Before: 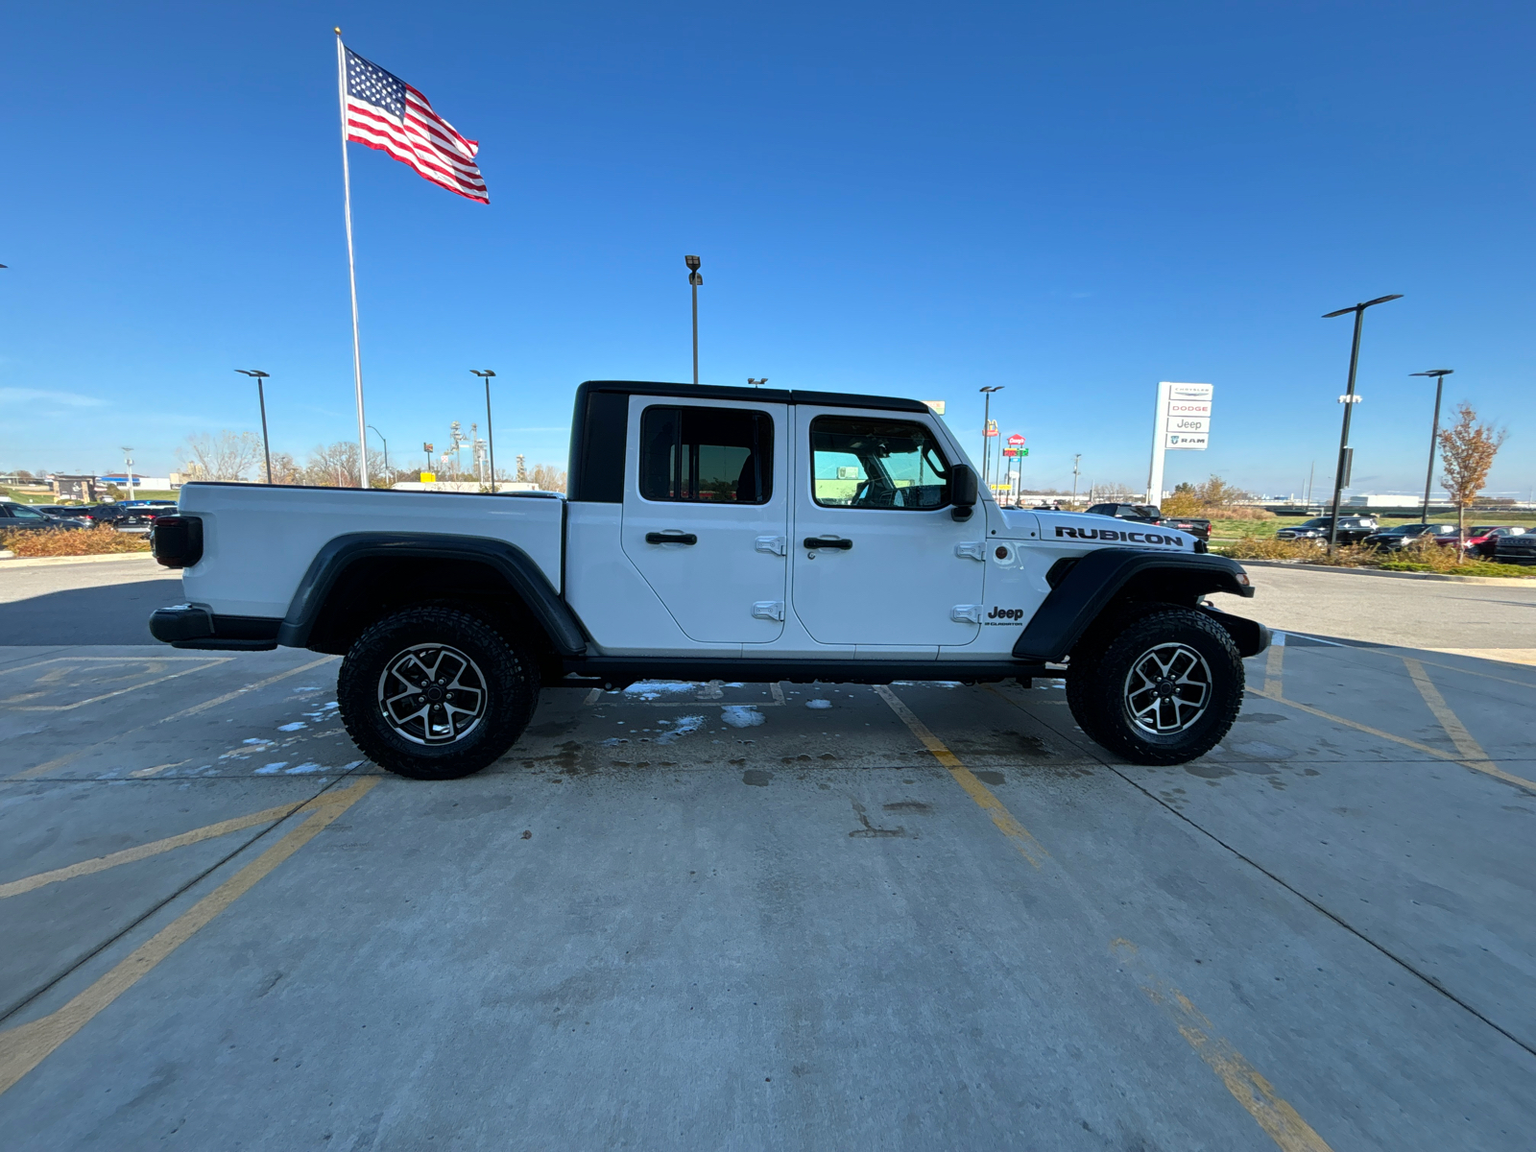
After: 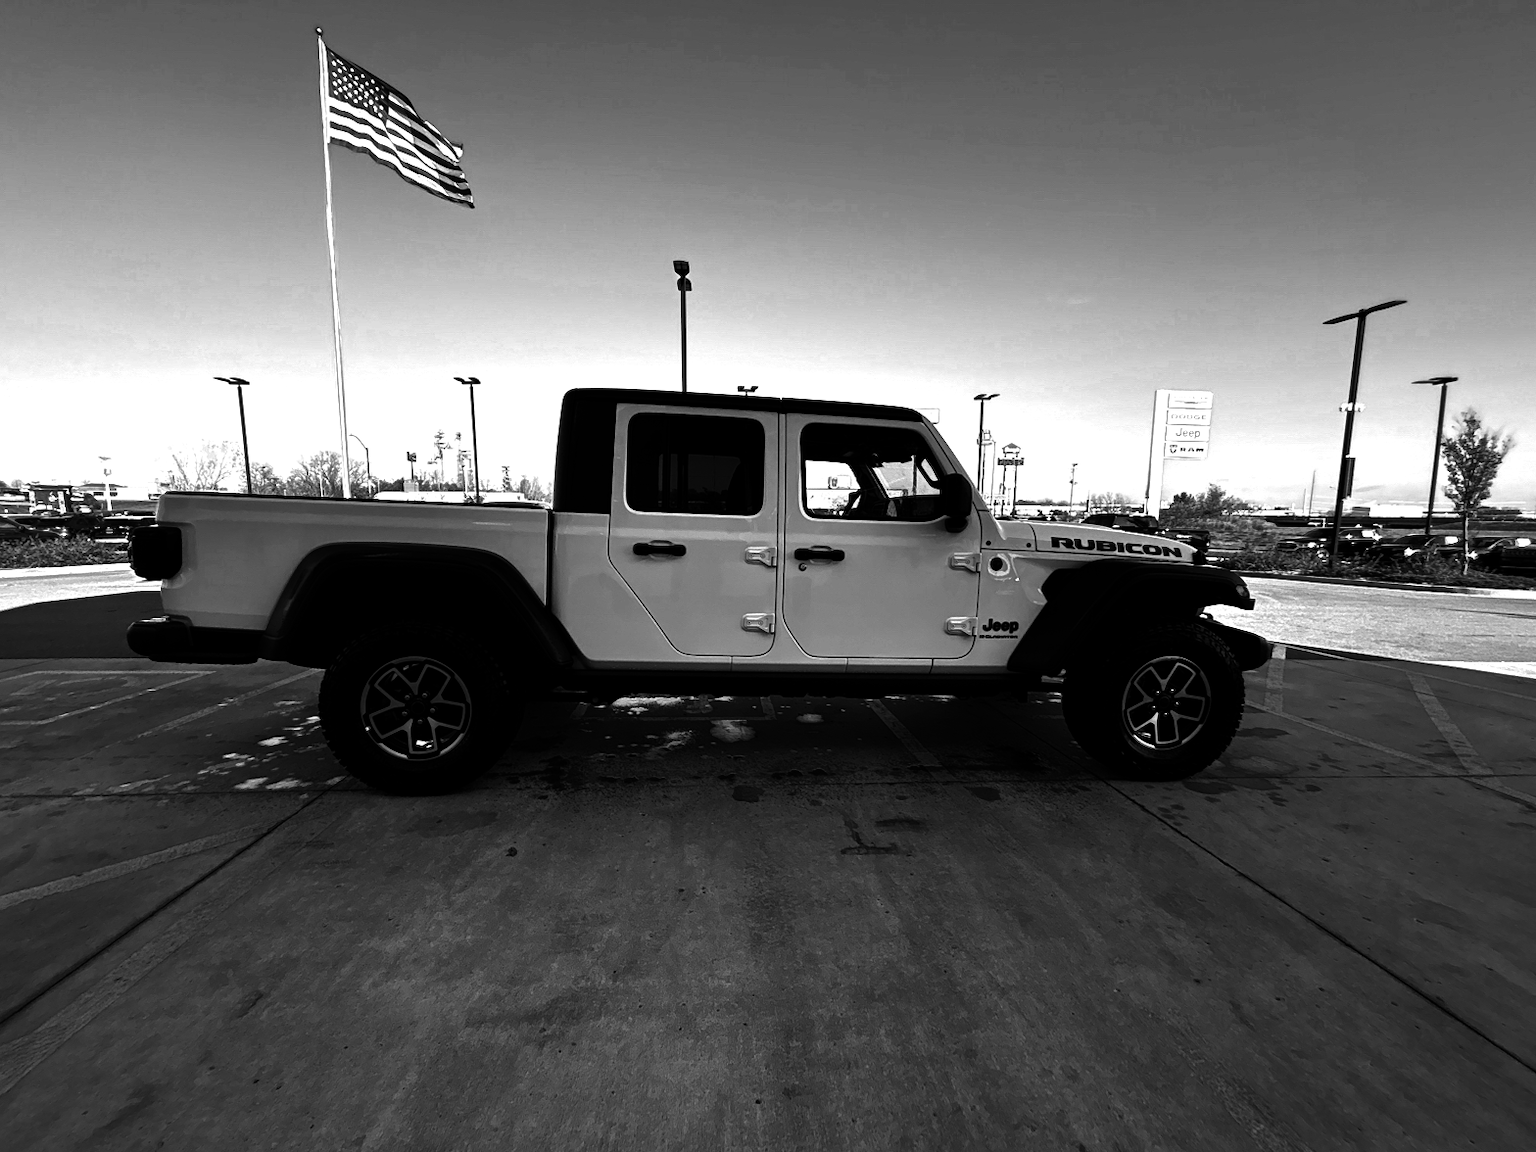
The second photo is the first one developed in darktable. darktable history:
contrast brightness saturation: contrast 0.015, brightness -0.986, saturation -0.992
crop: left 1.683%, right 0.282%, bottom 1.76%
tone equalizer: -8 EV 0.232 EV, -7 EV 0.425 EV, -6 EV 0.394 EV, -5 EV 0.217 EV, -3 EV -0.258 EV, -2 EV -0.426 EV, -1 EV -0.438 EV, +0 EV -0.225 EV
exposure: exposure 0.994 EV, compensate highlight preservation false
color calibration: output gray [0.246, 0.254, 0.501, 0], illuminant same as pipeline (D50), adaptation XYZ, x 0.346, y 0.358, temperature 5015.2 K
velvia: on, module defaults
